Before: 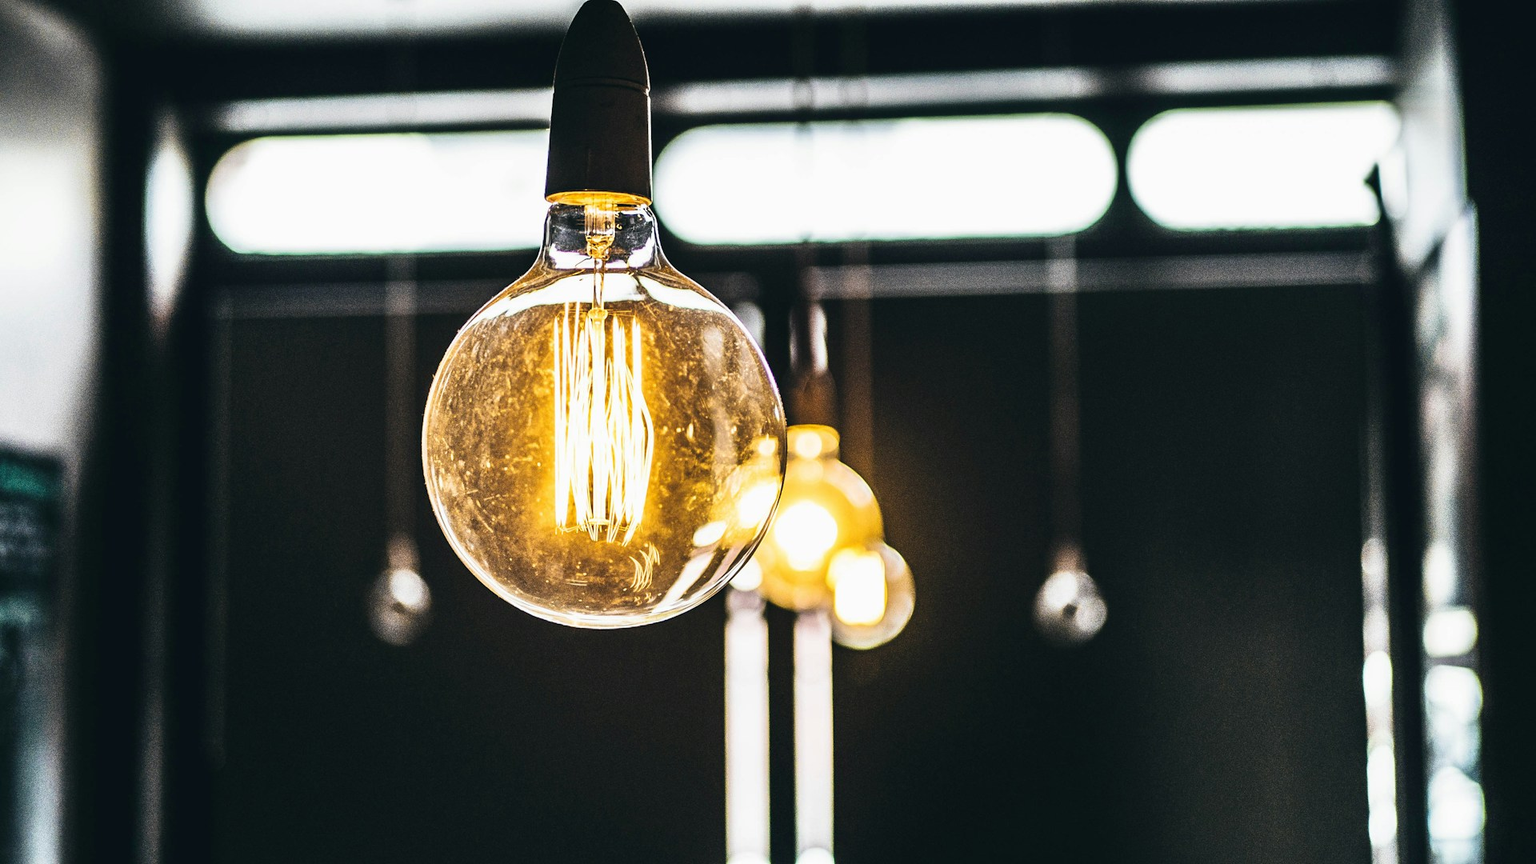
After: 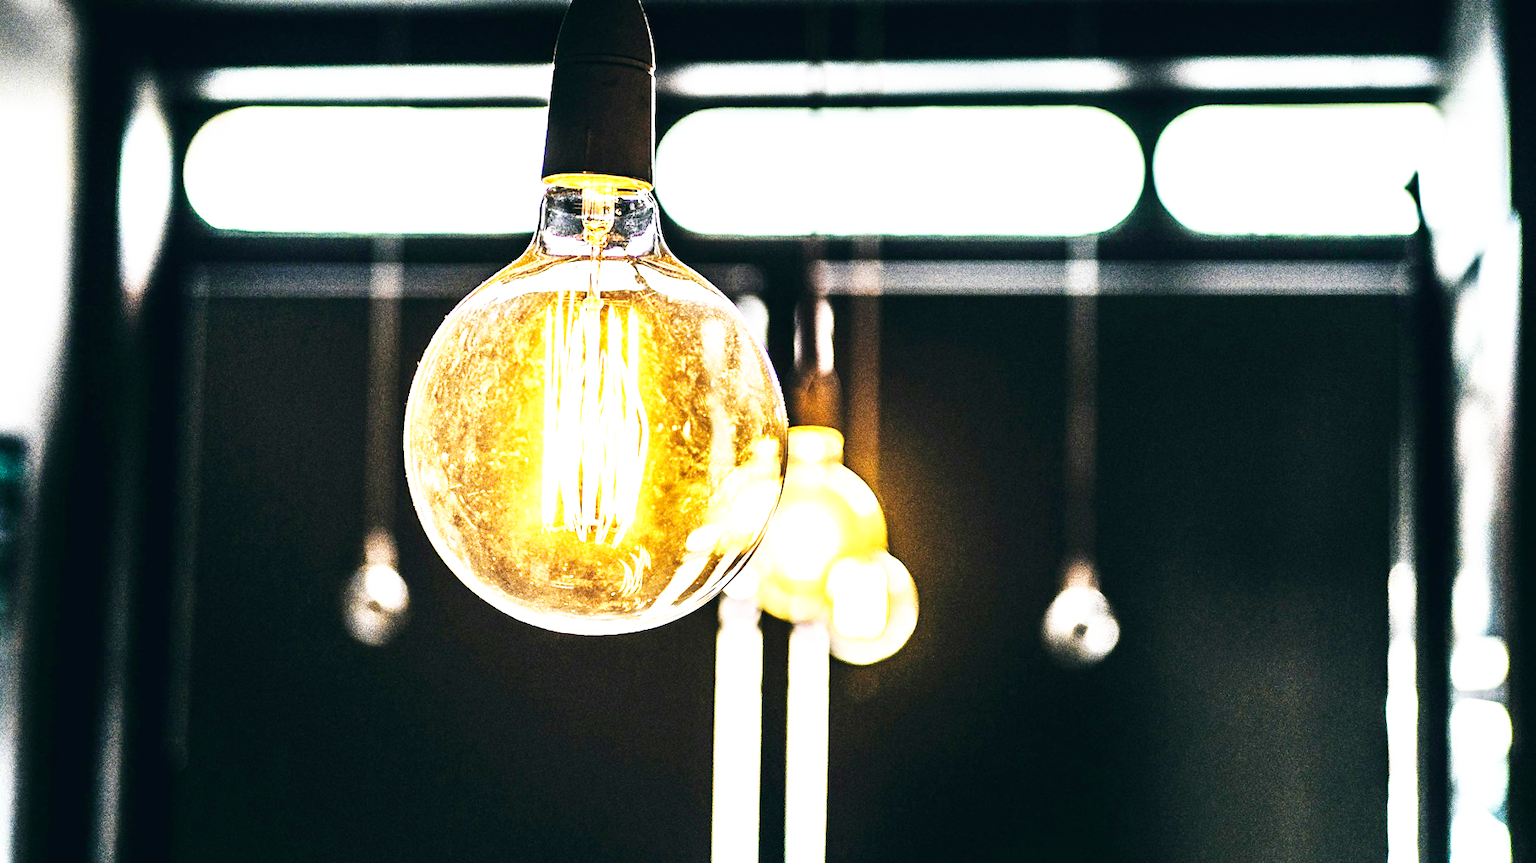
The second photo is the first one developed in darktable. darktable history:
exposure: black level correction 0.001, exposure 0.5 EV, compensate exposure bias true, compensate highlight preservation false
crop and rotate: angle -1.69°
base curve: curves: ch0 [(0, 0) (0.007, 0.004) (0.027, 0.03) (0.046, 0.07) (0.207, 0.54) (0.442, 0.872) (0.673, 0.972) (1, 1)], preserve colors none
